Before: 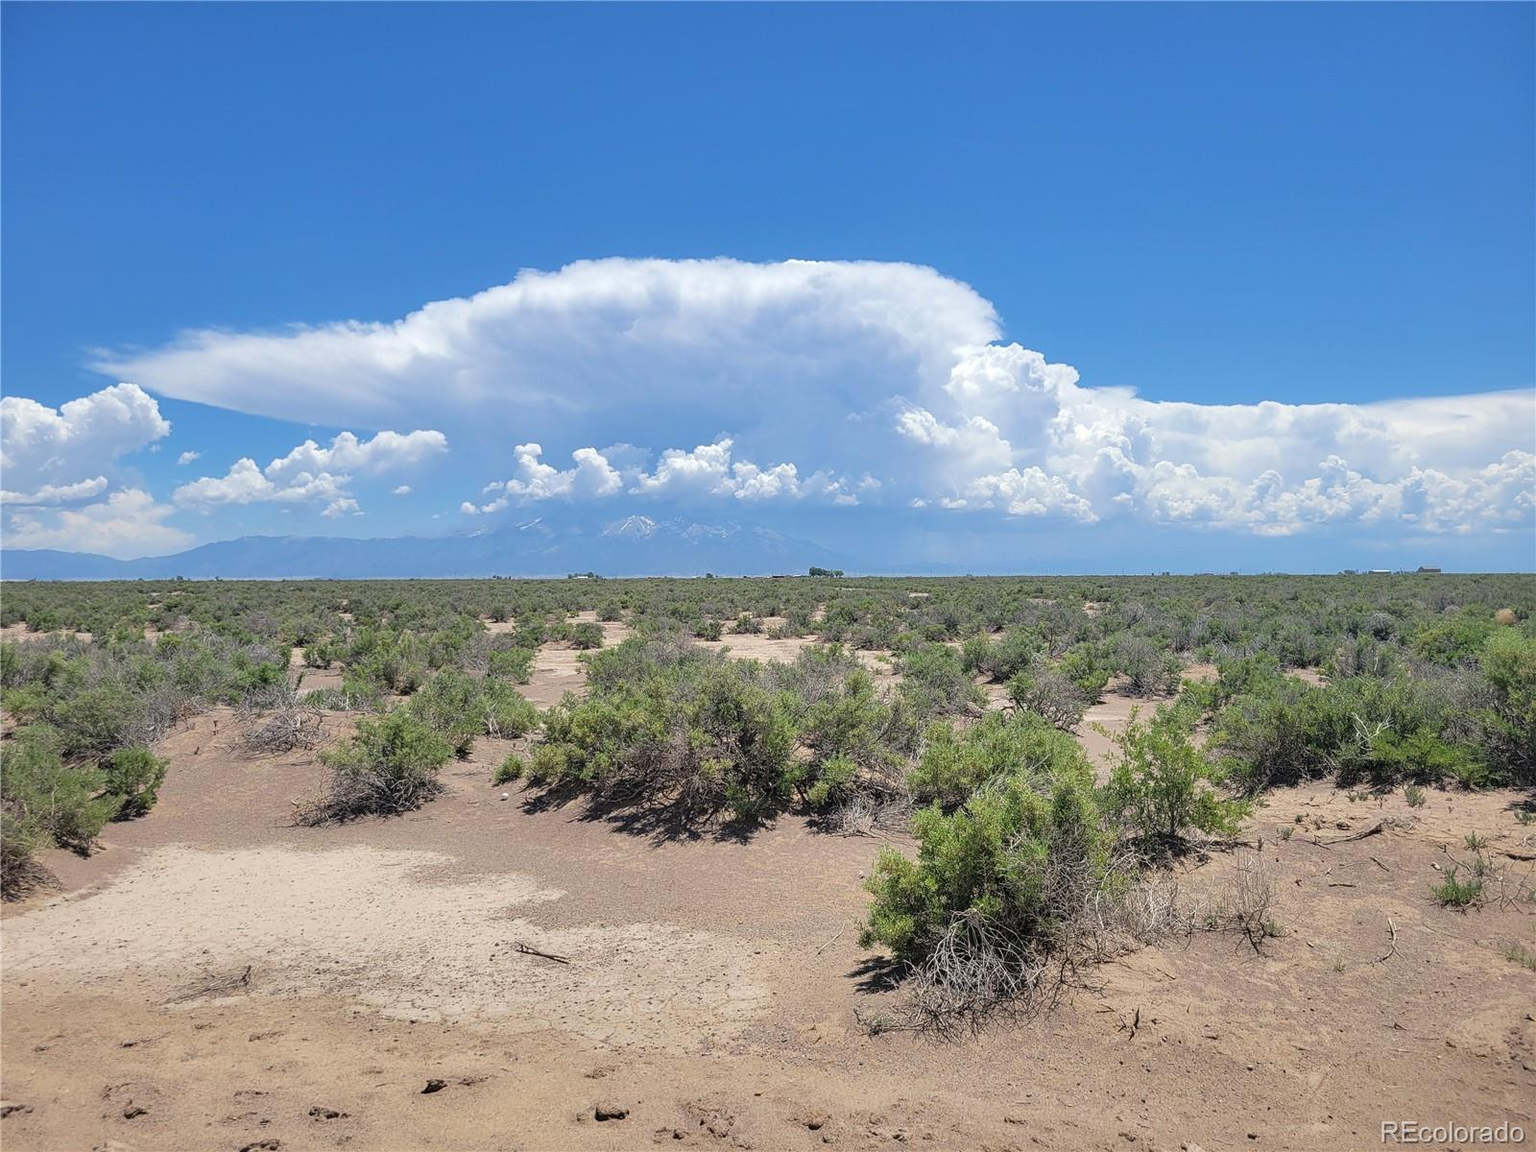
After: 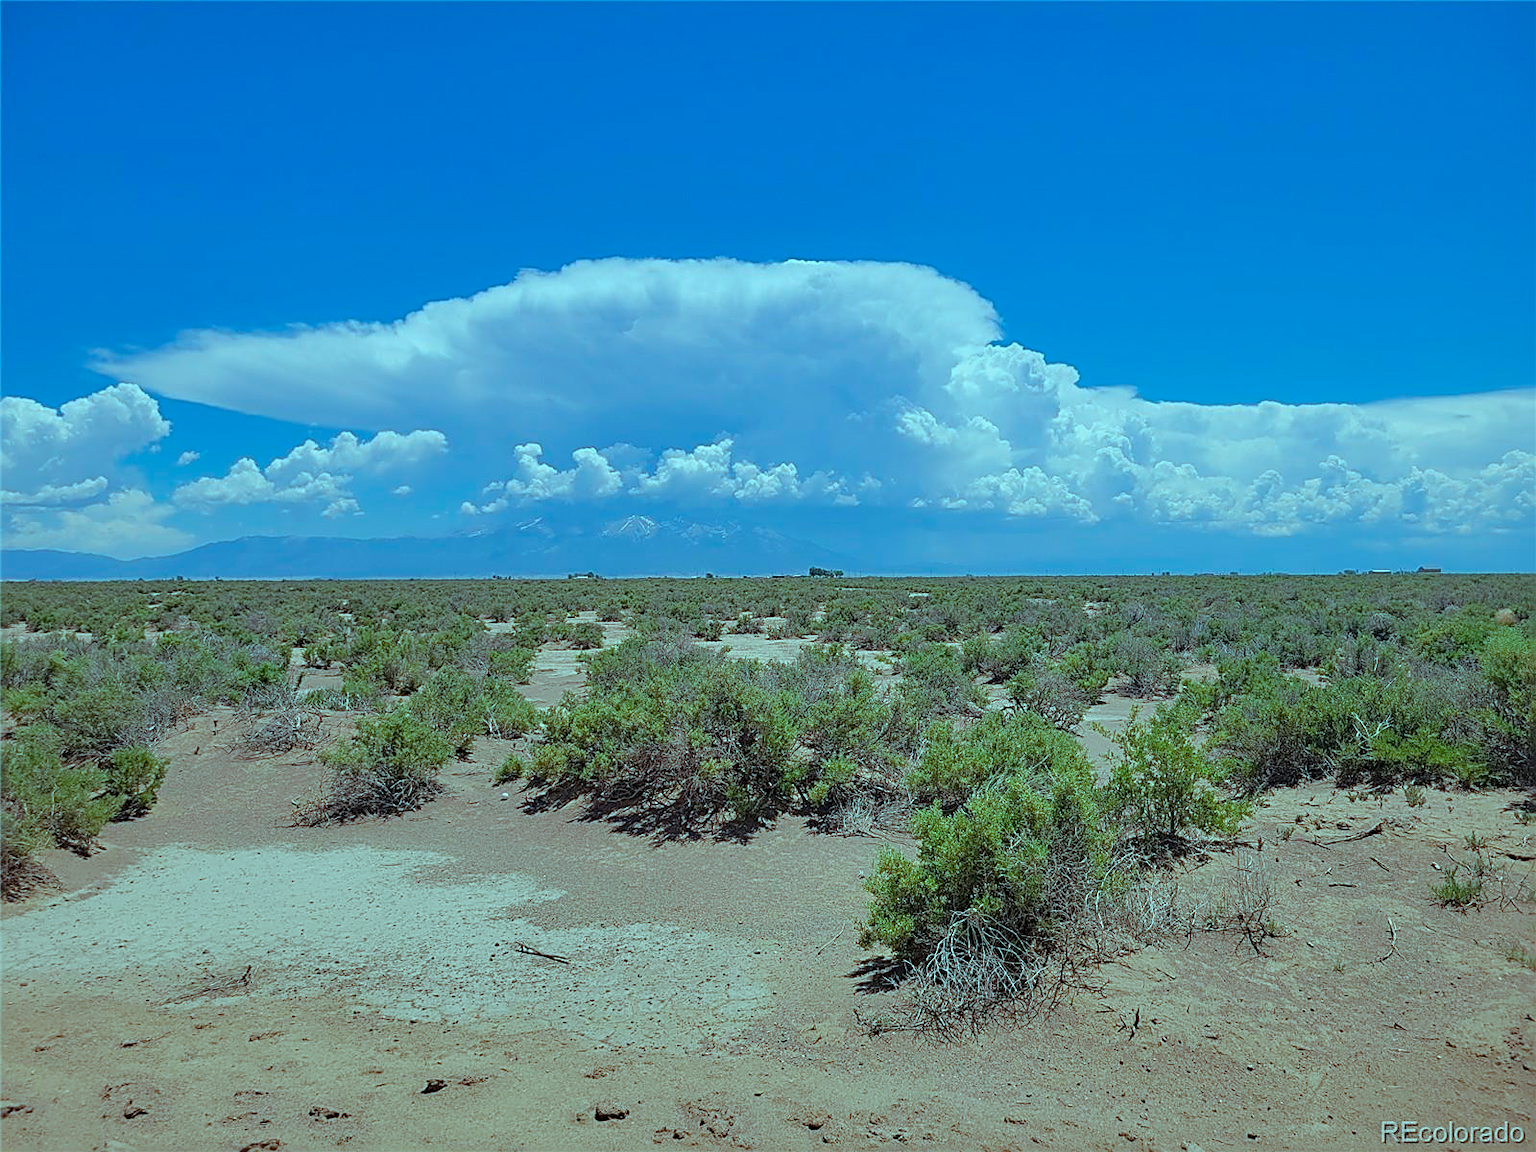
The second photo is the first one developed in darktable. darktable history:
sharpen: radius 2.542, amount 0.637
color balance rgb: highlights gain › luminance -33.235%, highlights gain › chroma 5.628%, highlights gain › hue 217.97°, perceptual saturation grading › global saturation 14.3%, perceptual saturation grading › highlights -25.424%, perceptual saturation grading › shadows 25.199%, global vibrance 20%
